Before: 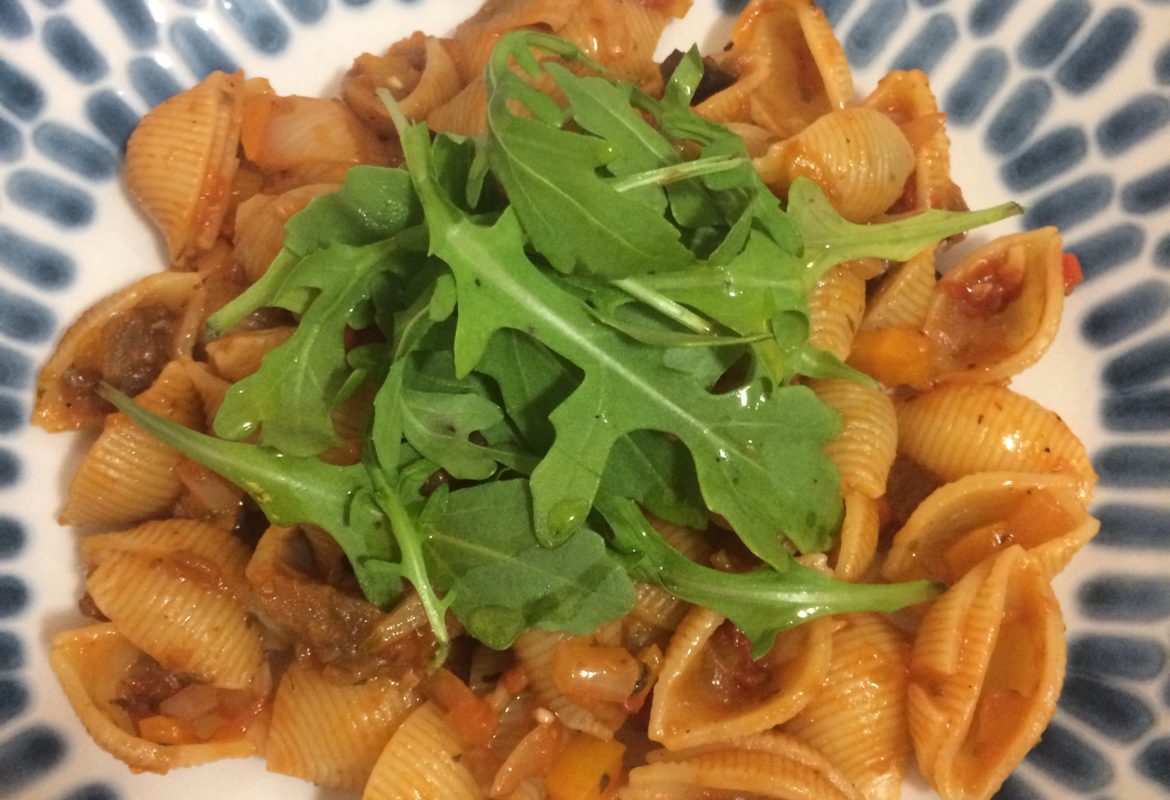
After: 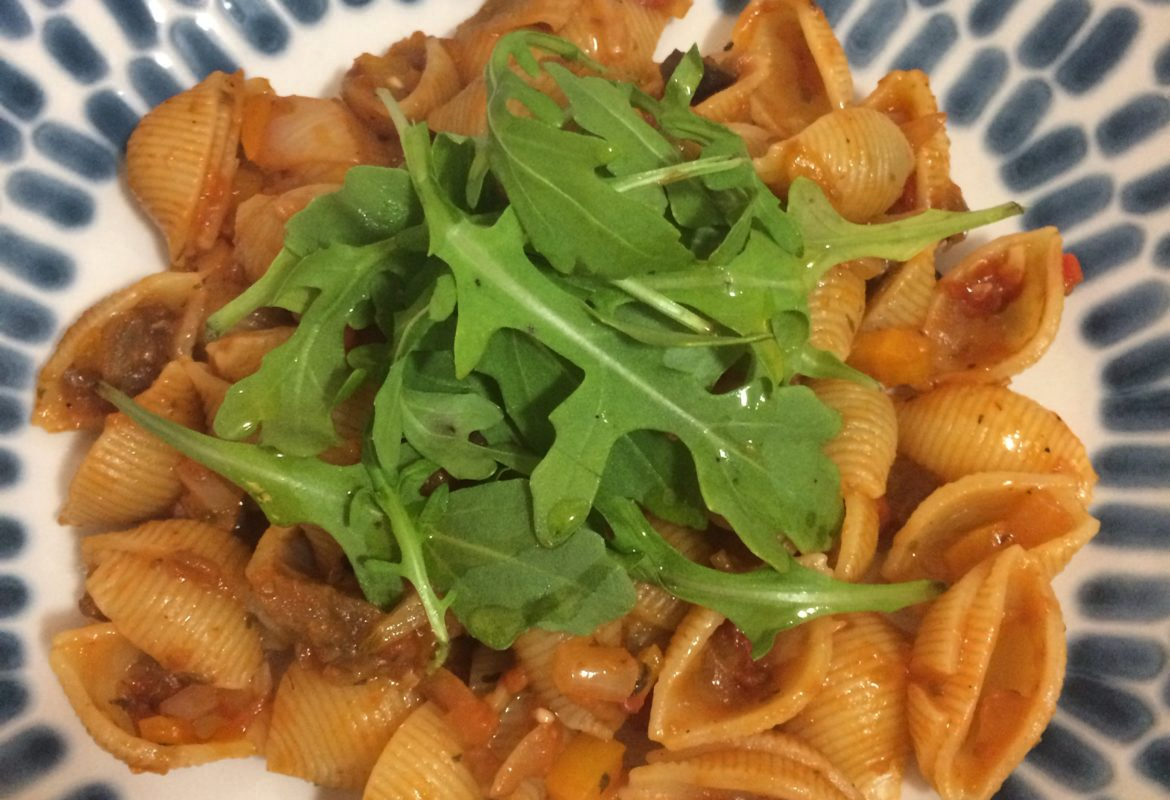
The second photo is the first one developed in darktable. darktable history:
shadows and highlights: shadows 21.01, highlights -81.36, soften with gaussian
